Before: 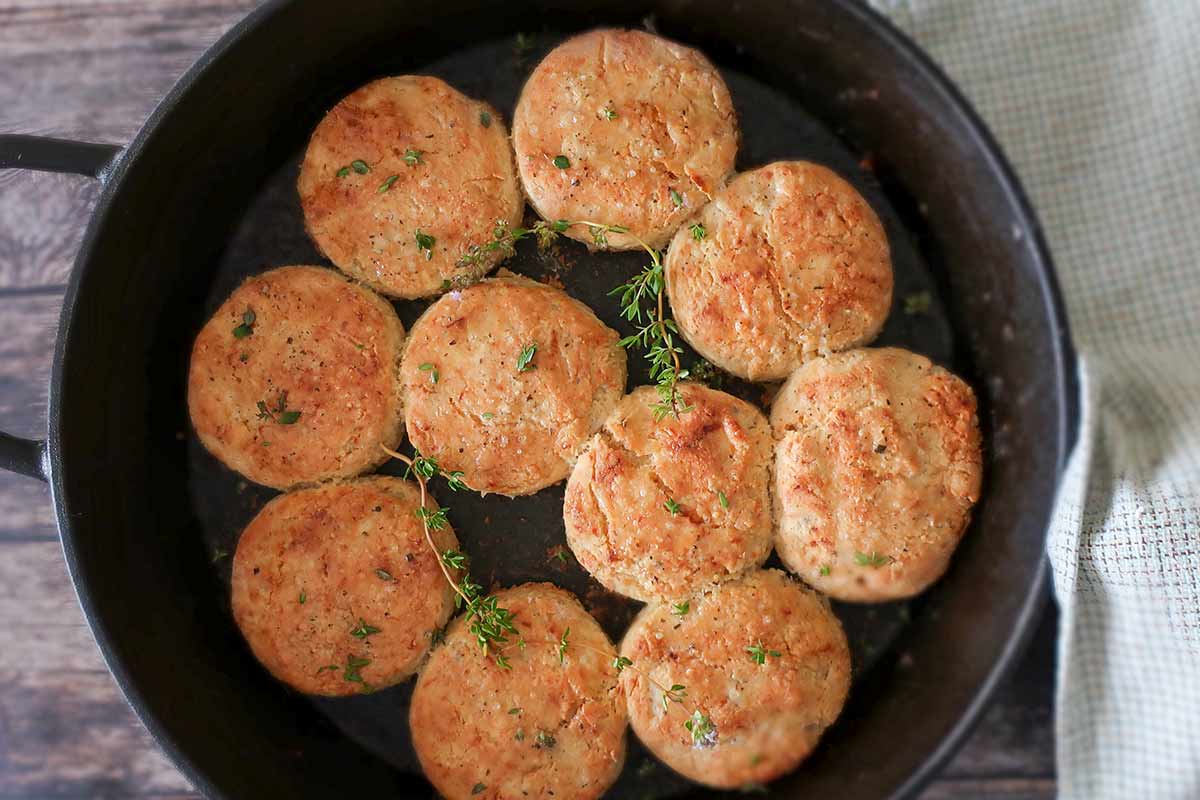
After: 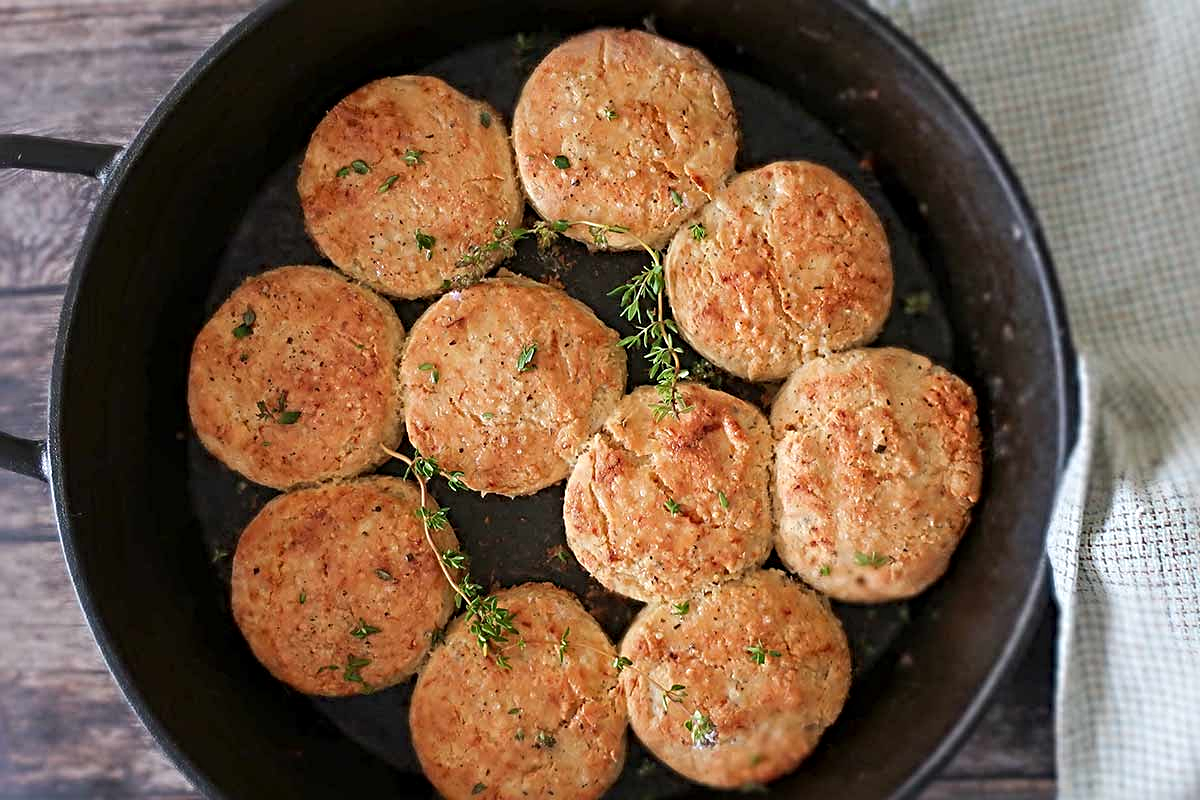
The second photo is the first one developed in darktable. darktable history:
sharpen: radius 4.924
